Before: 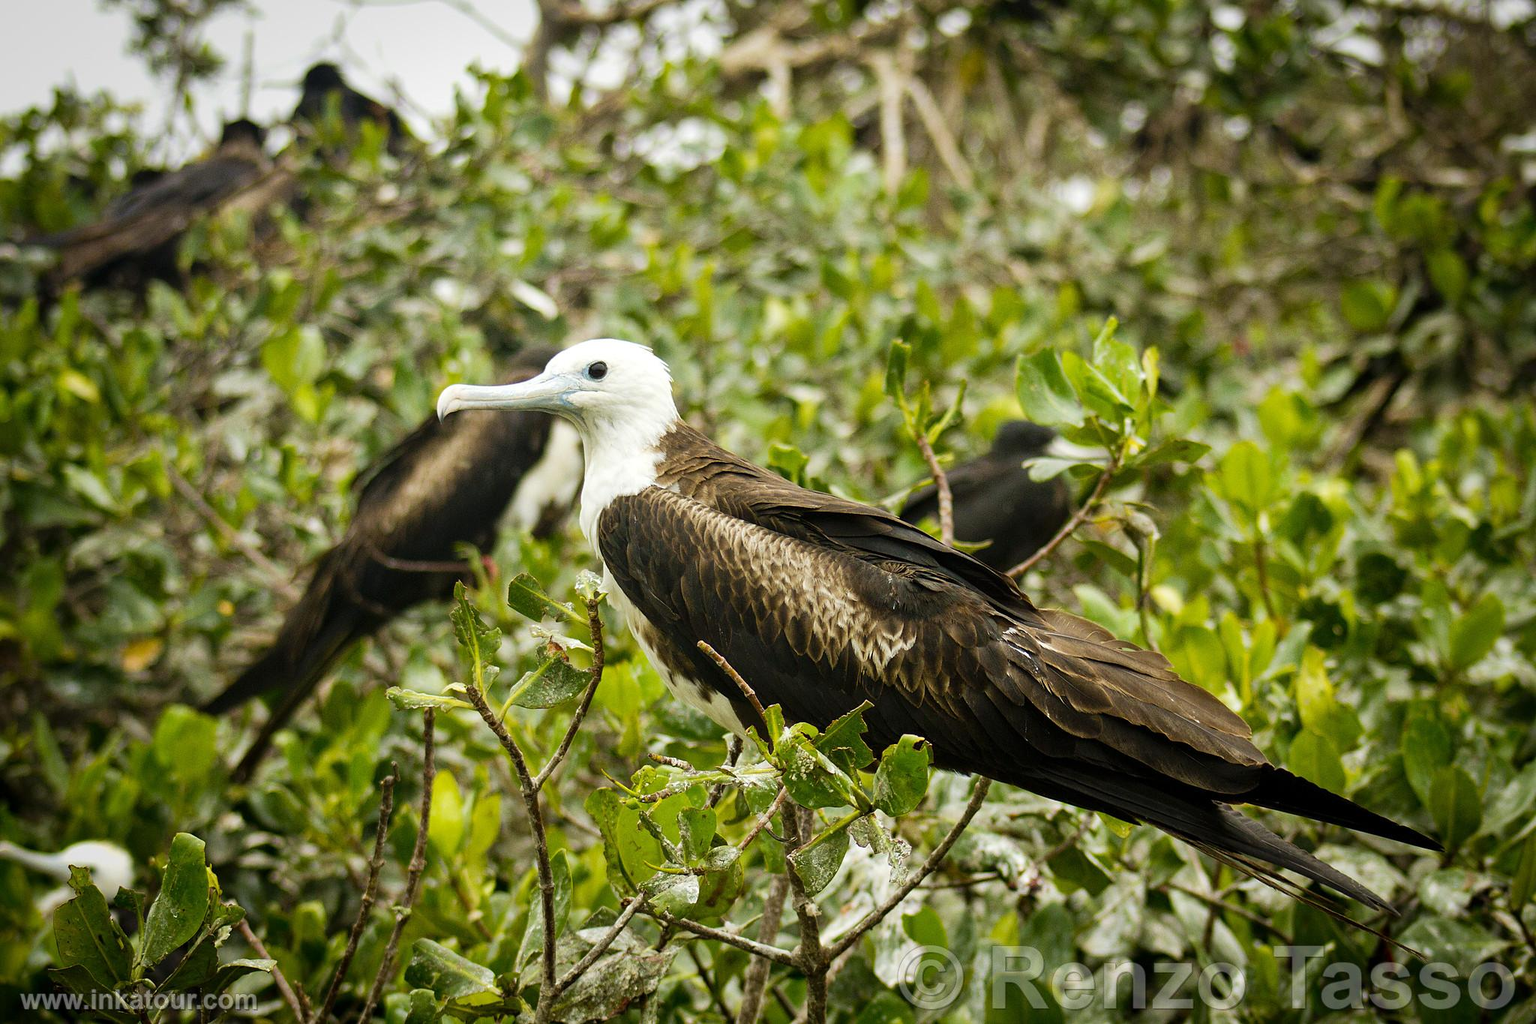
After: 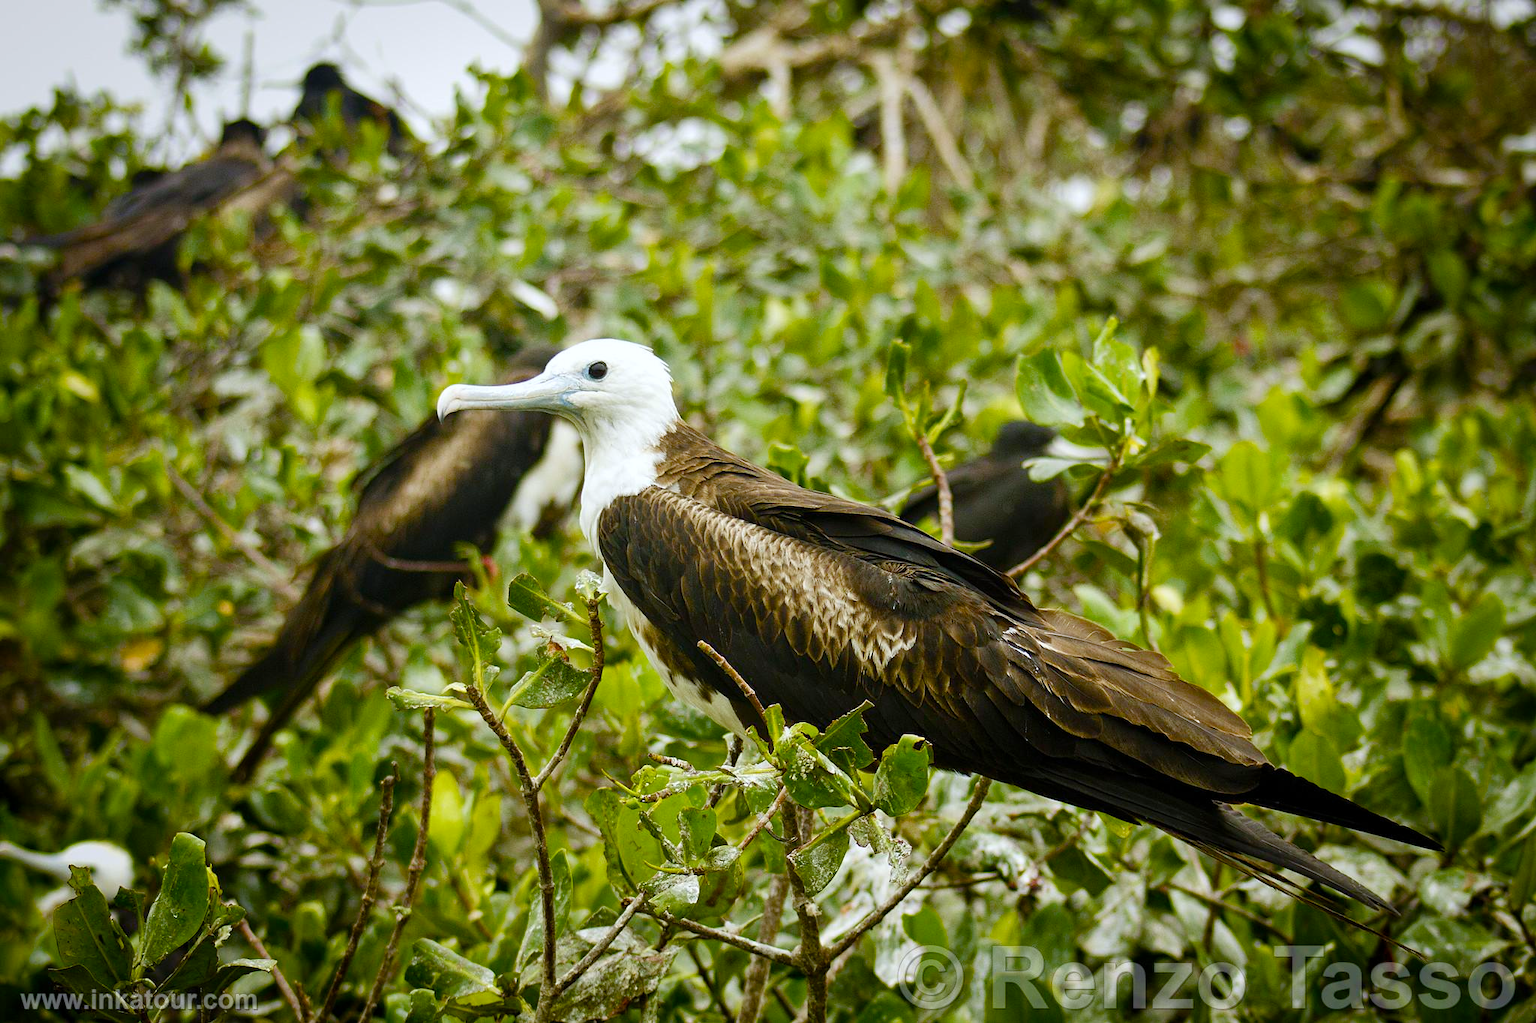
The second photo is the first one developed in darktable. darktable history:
white balance: red 0.974, blue 1.044
color balance rgb: perceptual saturation grading › global saturation 20%, perceptual saturation grading › highlights -25%, perceptual saturation grading › shadows 50%
